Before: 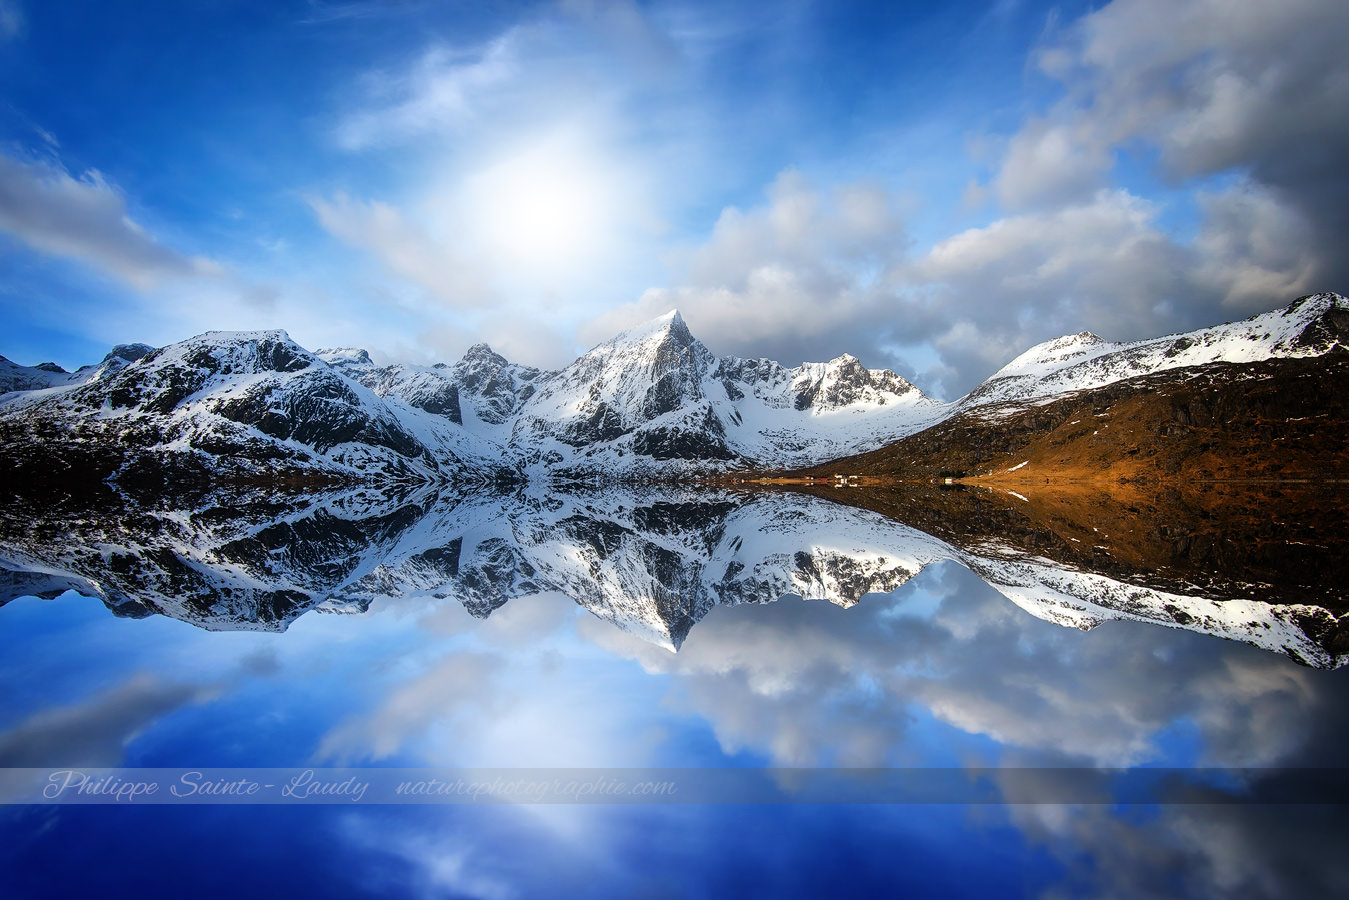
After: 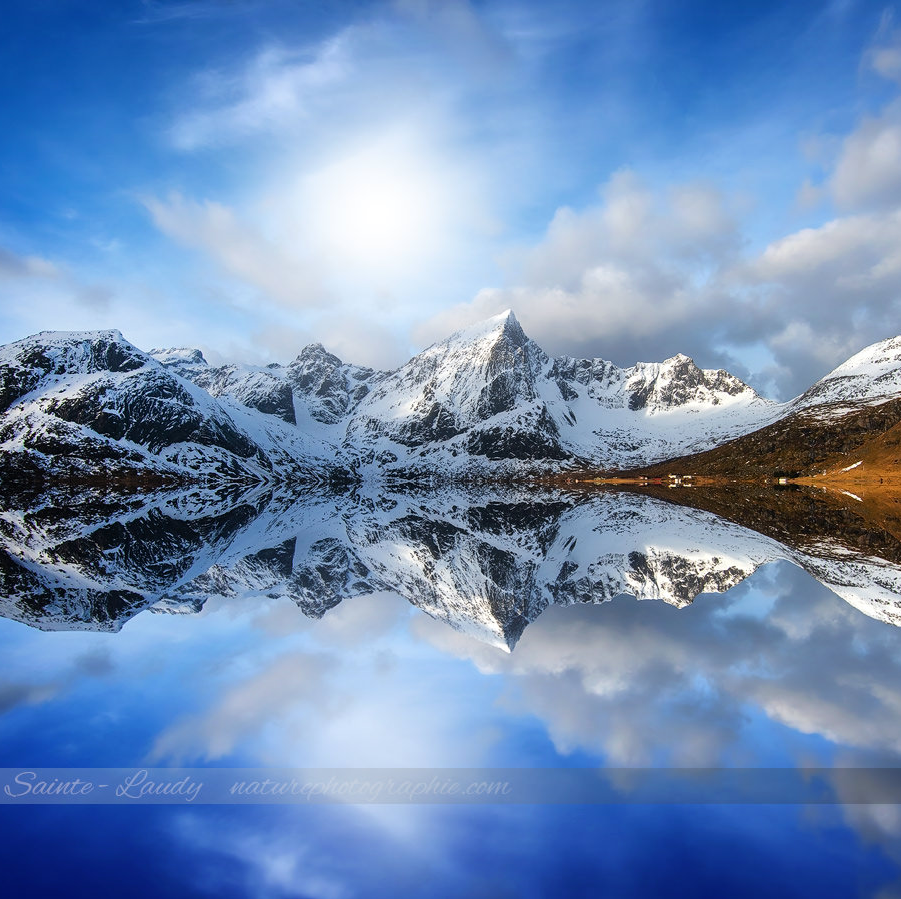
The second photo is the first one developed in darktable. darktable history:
crop and rotate: left 12.309%, right 20.866%
